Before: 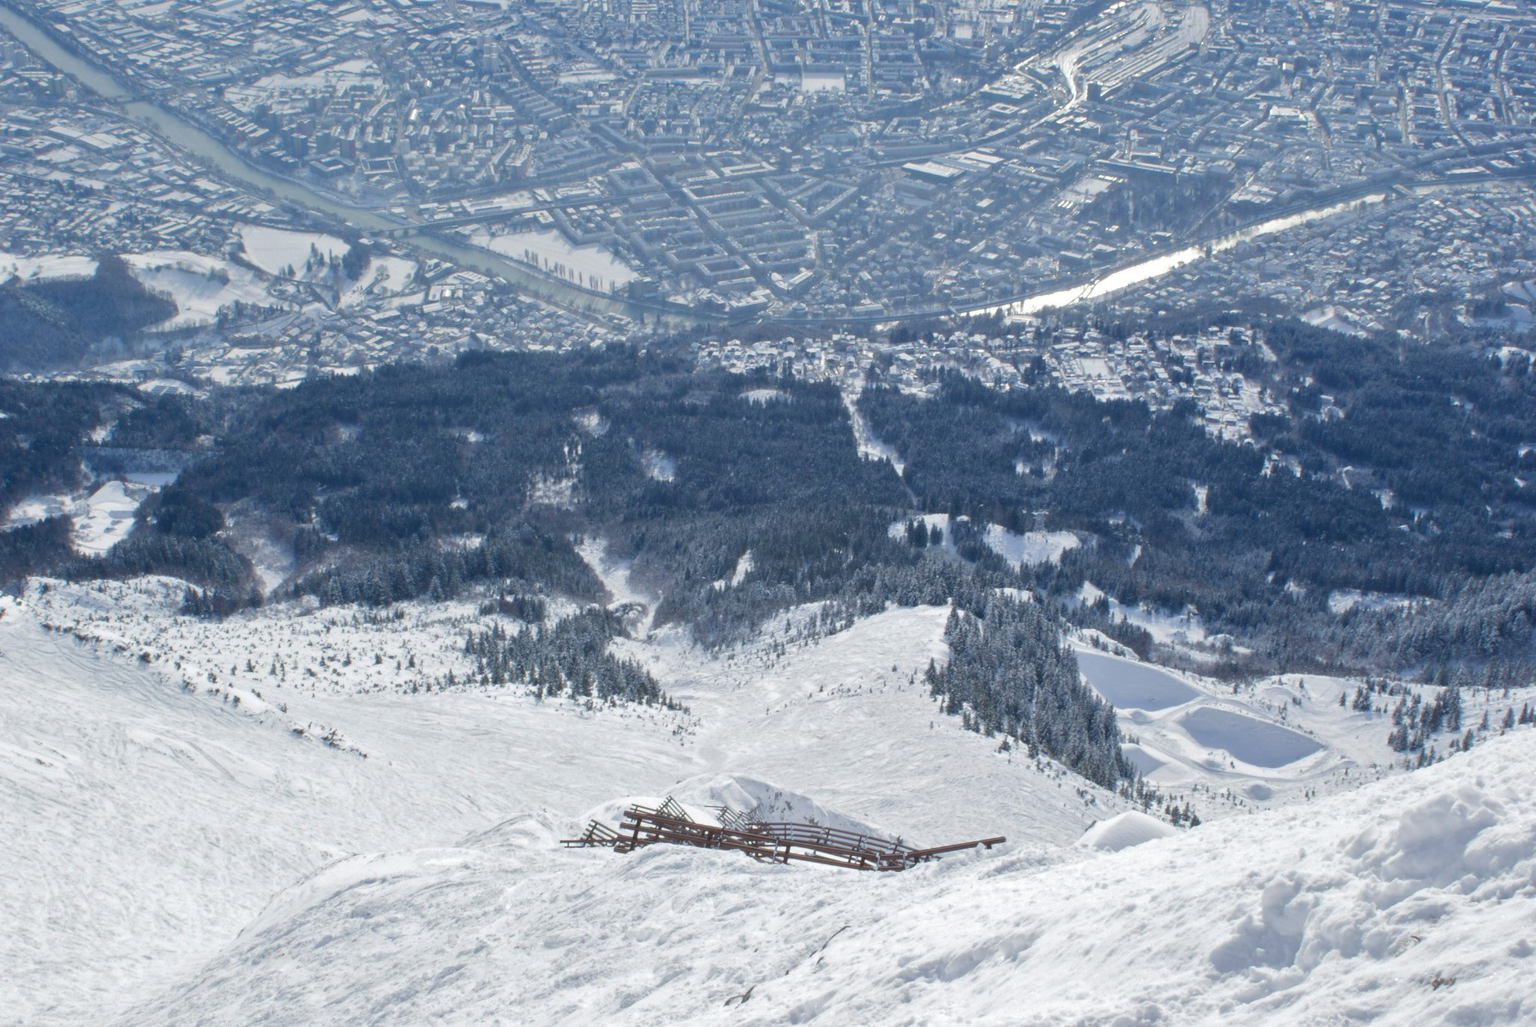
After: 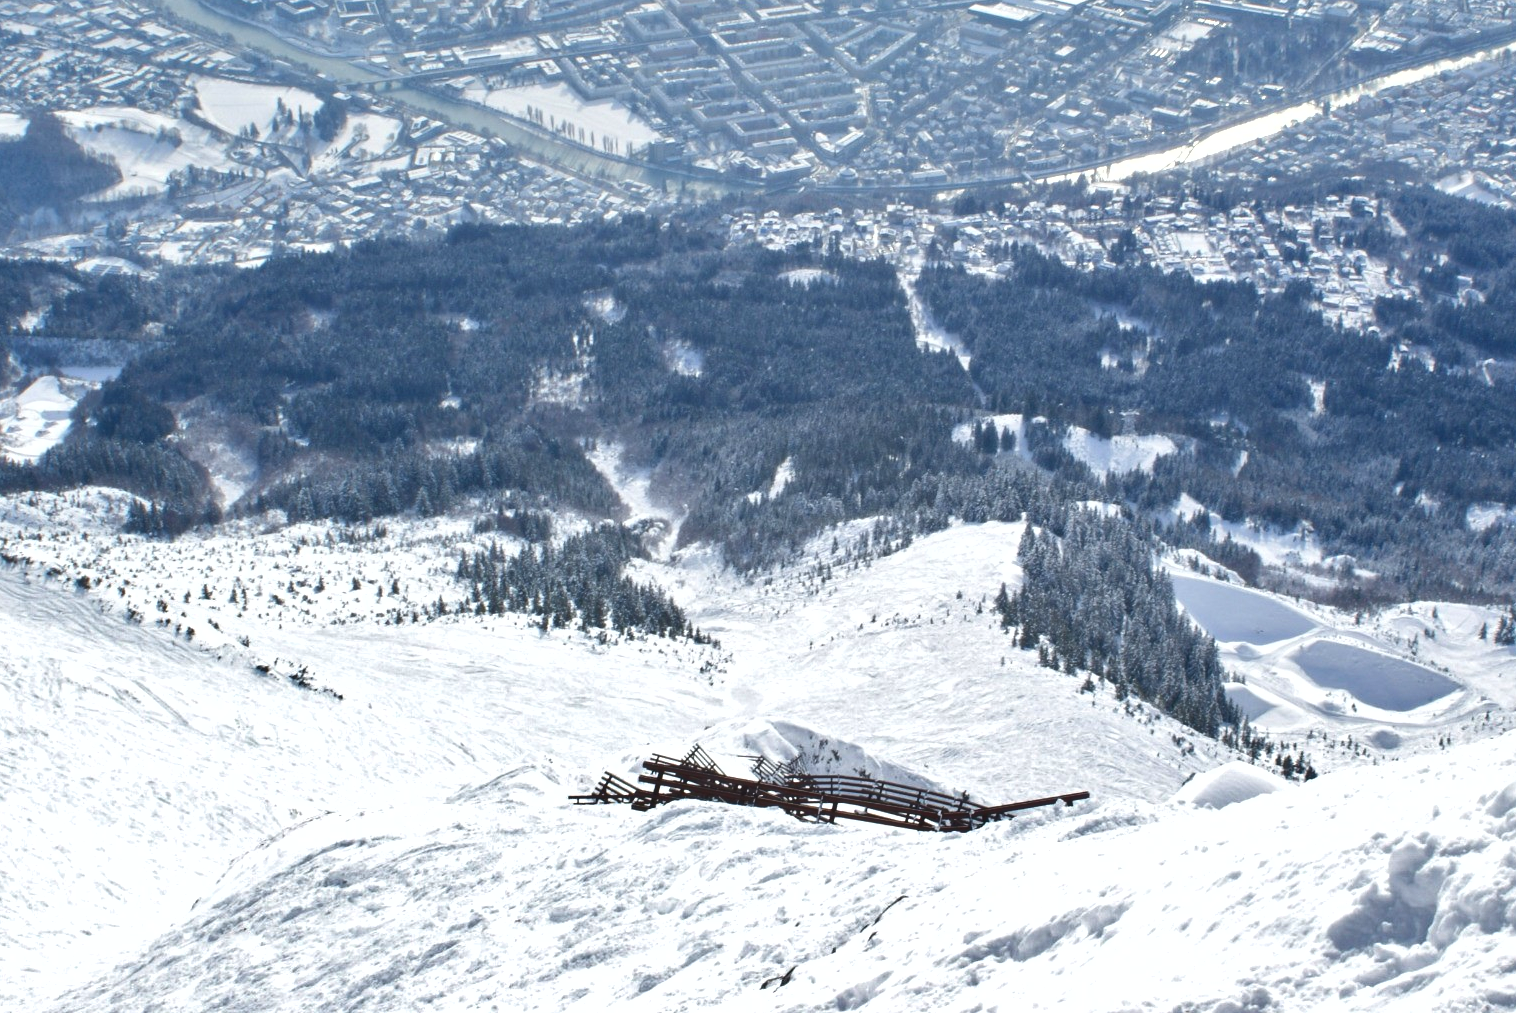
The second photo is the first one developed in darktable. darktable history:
shadows and highlights: low approximation 0.01, soften with gaussian
crop and rotate: left 4.842%, top 15.51%, right 10.668%
exposure: black level correction 0, exposure 0.5 EV, compensate highlight preservation false
